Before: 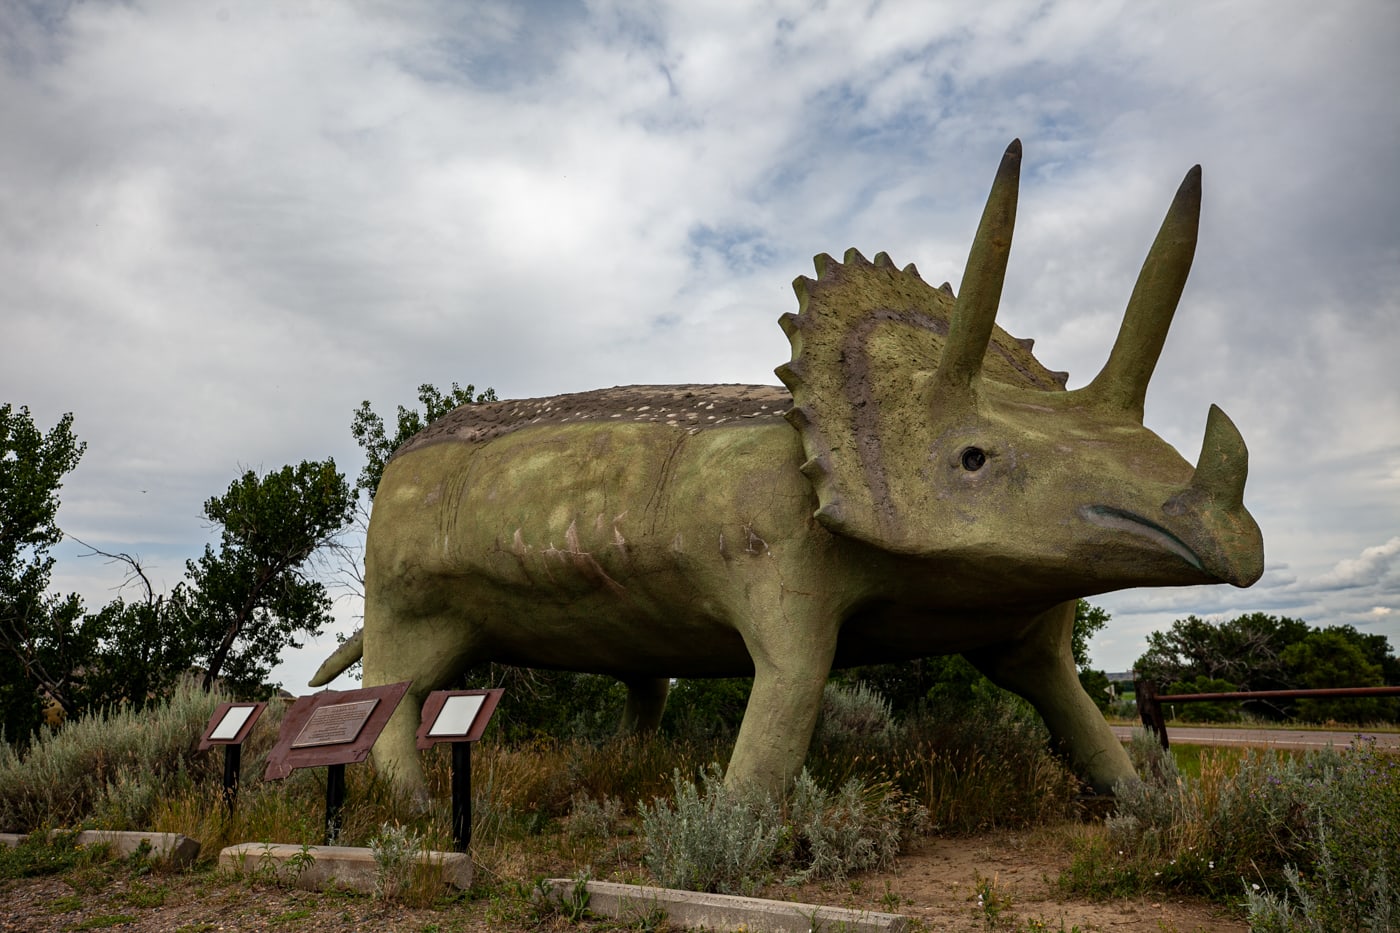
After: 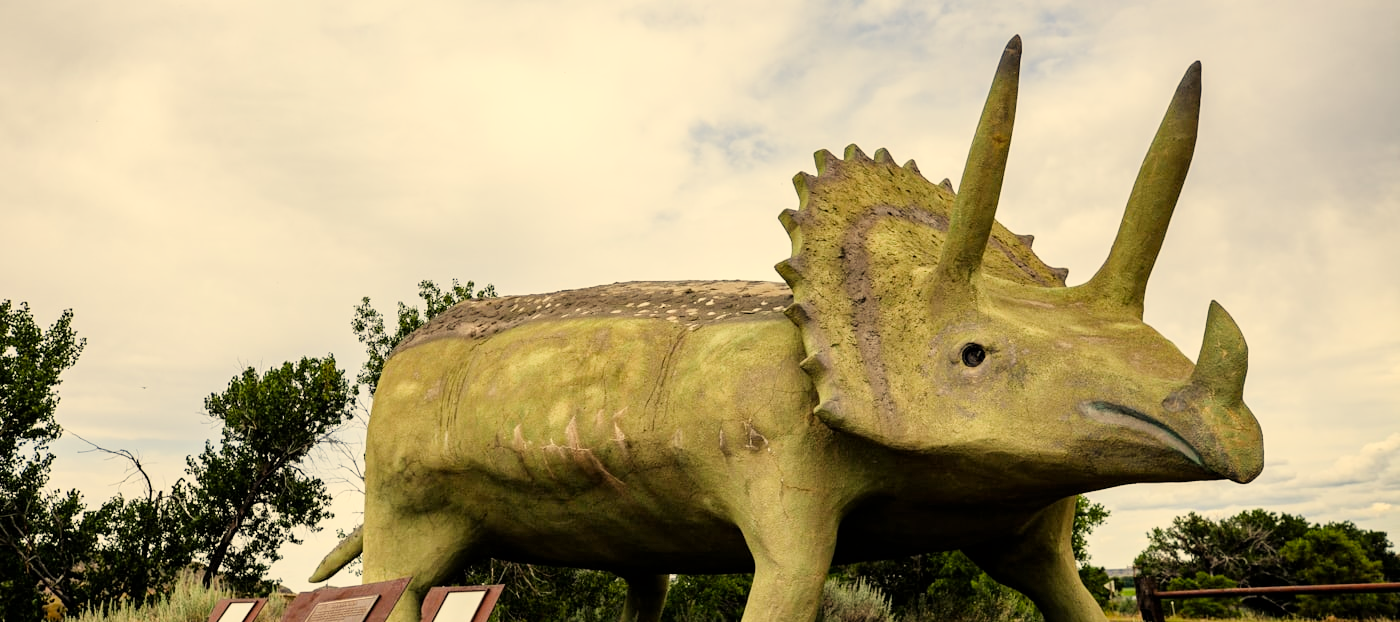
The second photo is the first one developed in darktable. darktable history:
filmic rgb: black relative exposure -7.65 EV, white relative exposure 4.56 EV, hardness 3.61
crop: top 11.159%, bottom 22.104%
exposure: black level correction 0, exposure 1.451 EV, compensate exposure bias true, compensate highlight preservation false
color correction: highlights a* 2.64, highlights b* 22.89
